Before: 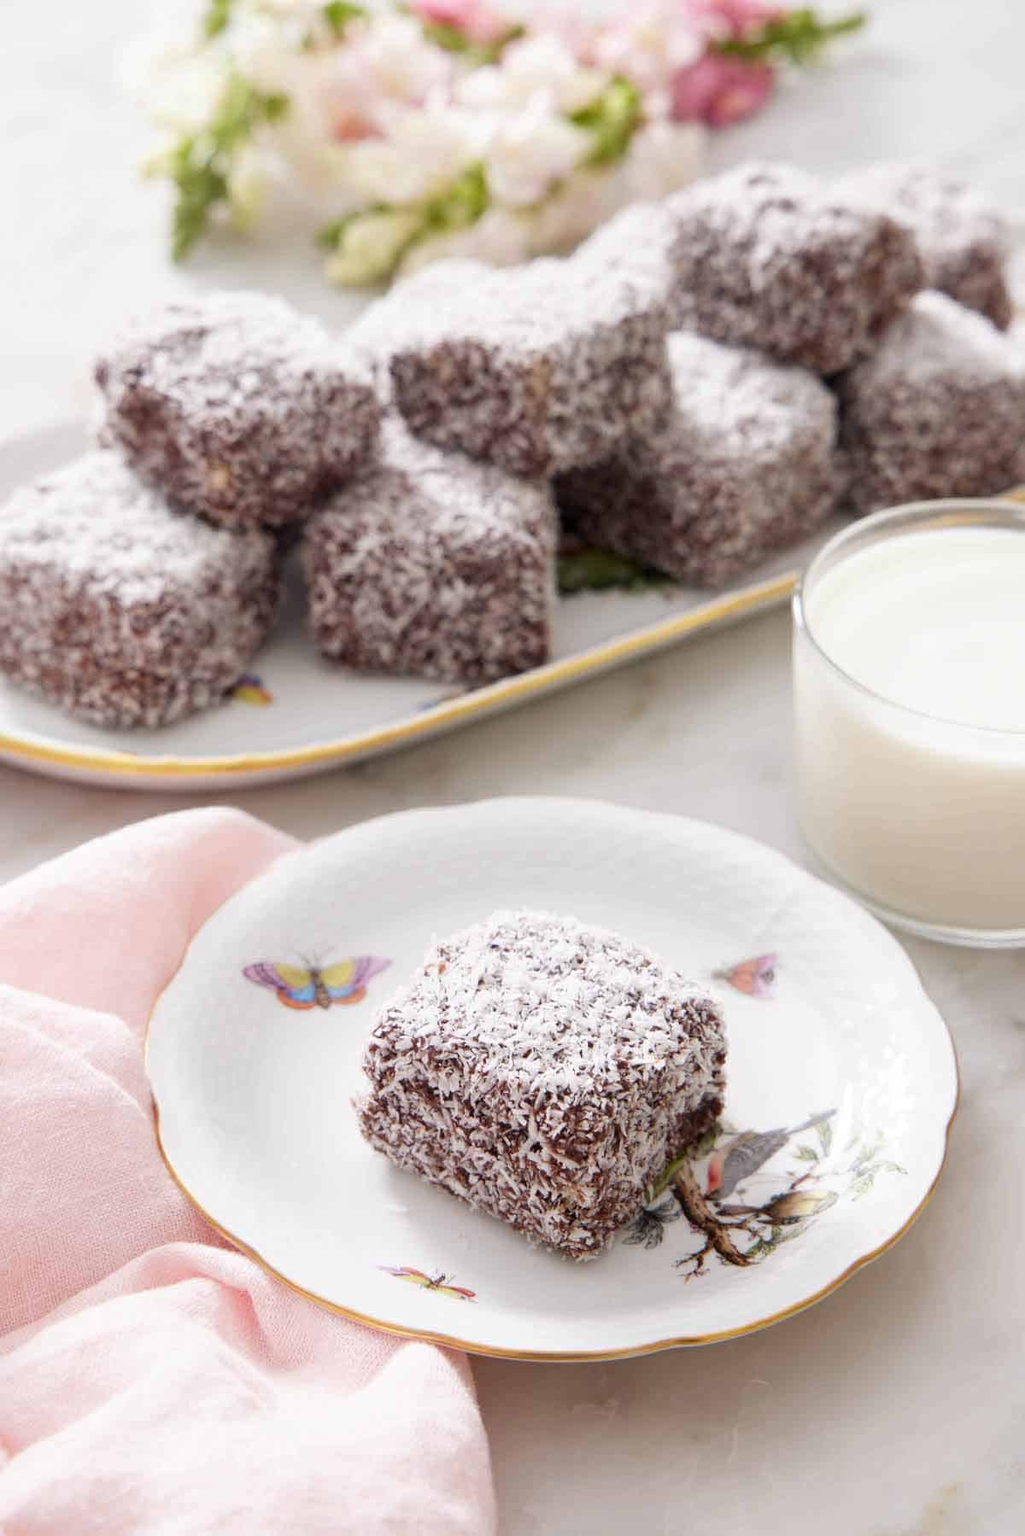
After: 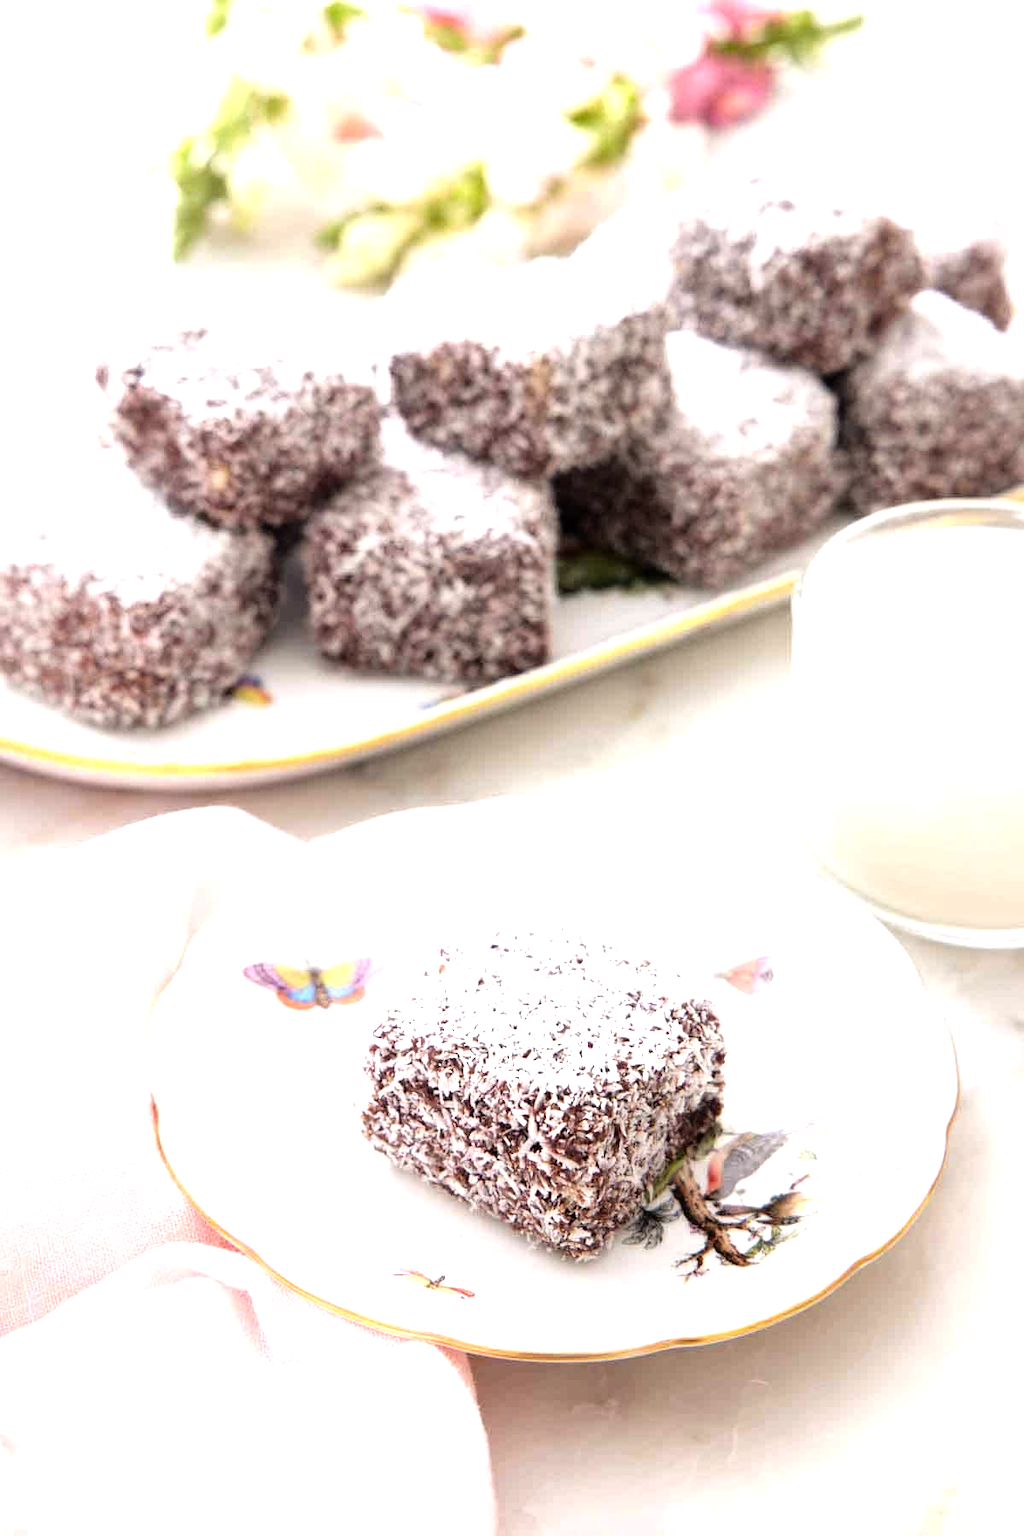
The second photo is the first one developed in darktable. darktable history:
tone equalizer: -8 EV -1.12 EV, -7 EV -0.984 EV, -6 EV -0.899 EV, -5 EV -0.576 EV, -3 EV 0.589 EV, -2 EV 0.86 EV, -1 EV 1 EV, +0 EV 1.06 EV
